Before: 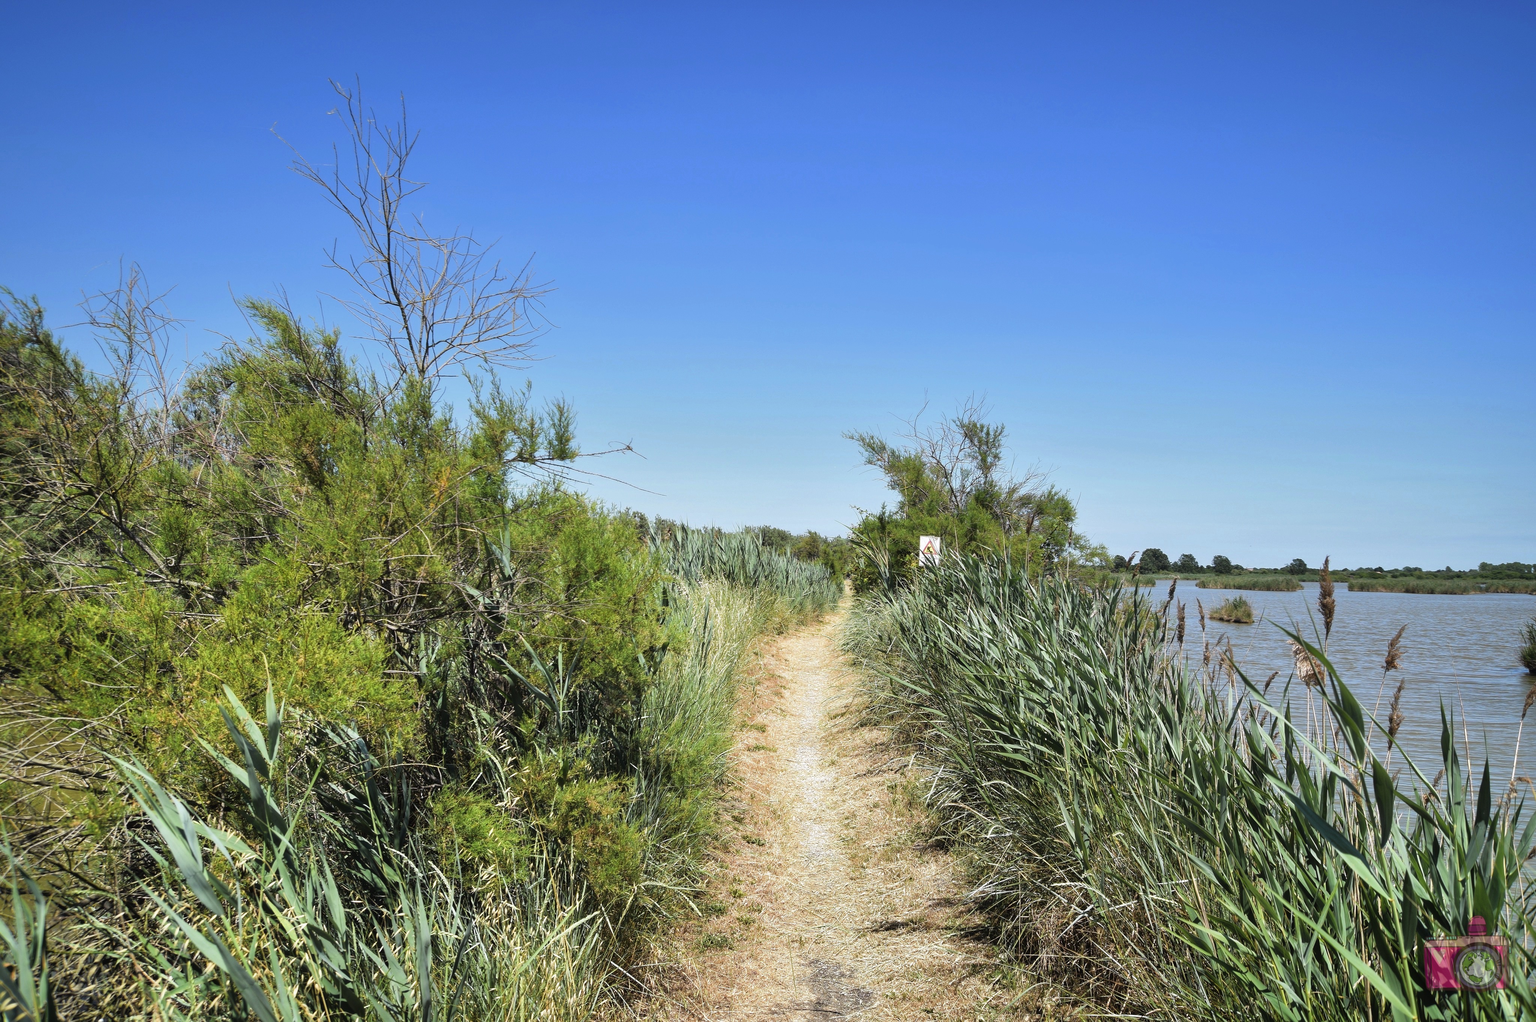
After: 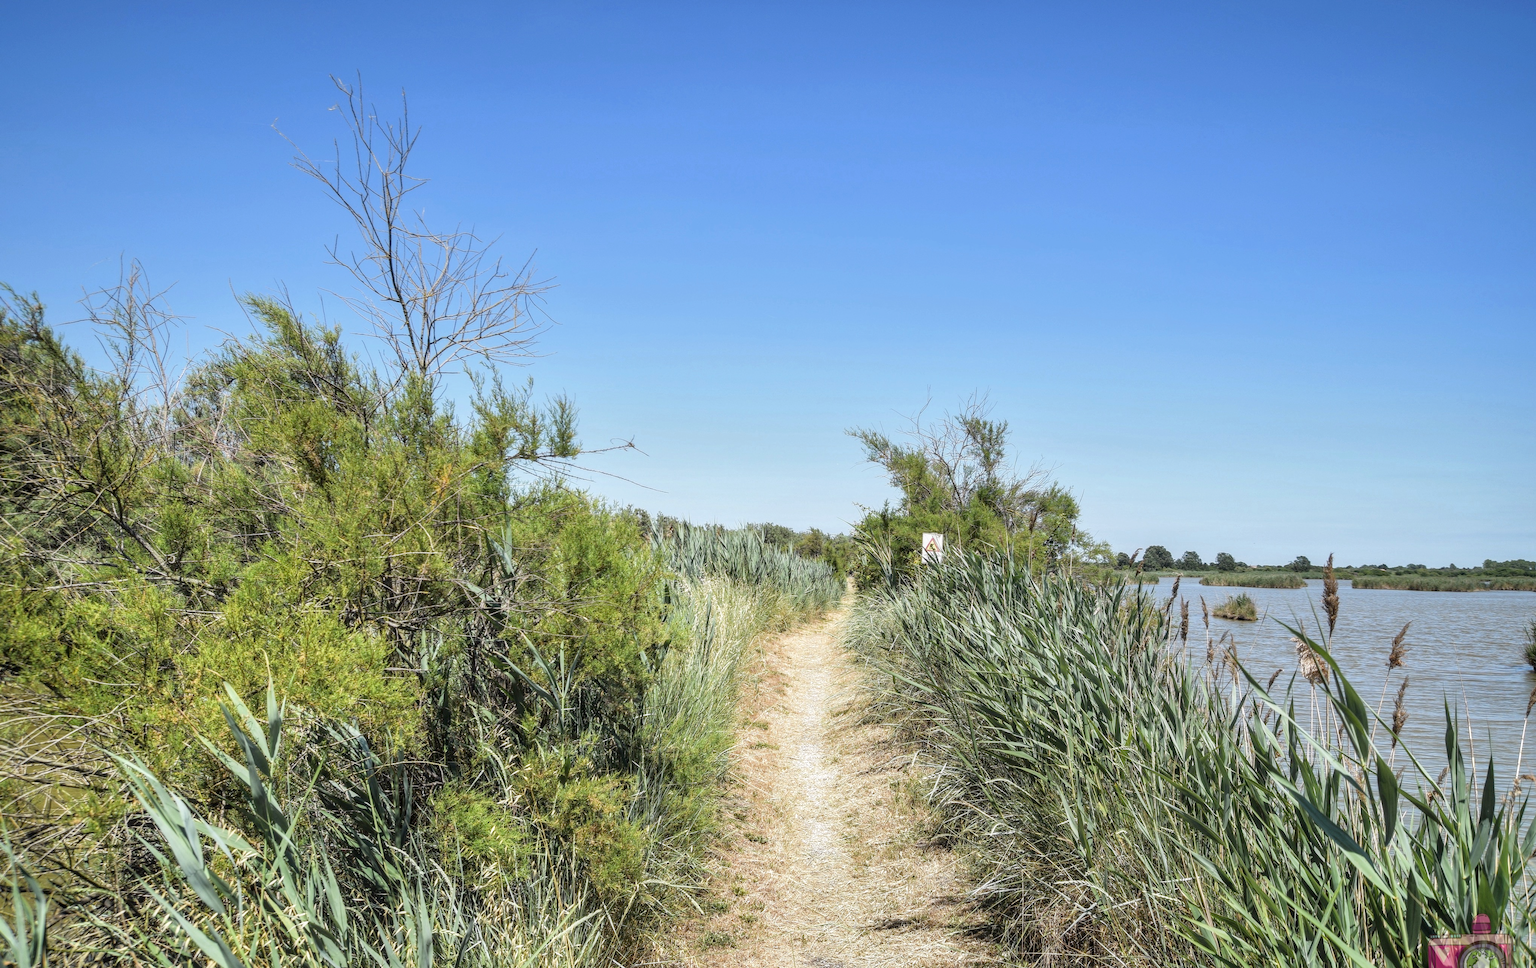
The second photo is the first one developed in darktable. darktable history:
local contrast: highlights 0%, shadows 0%, detail 133%
crop: top 0.448%, right 0.264%, bottom 5.045%
